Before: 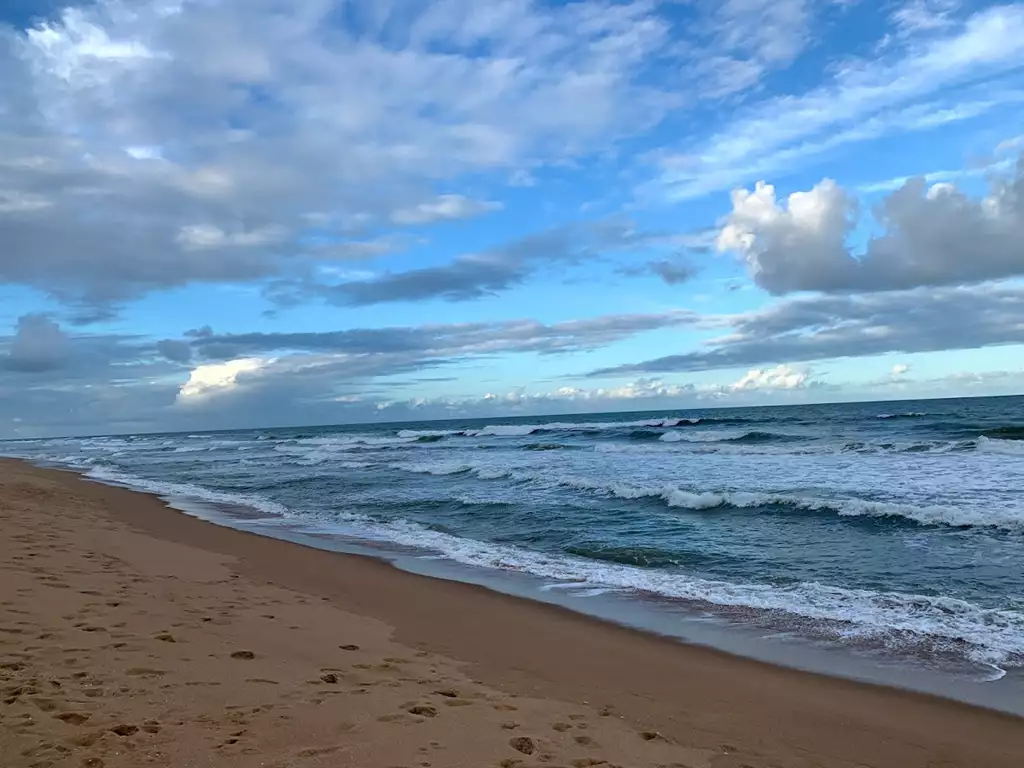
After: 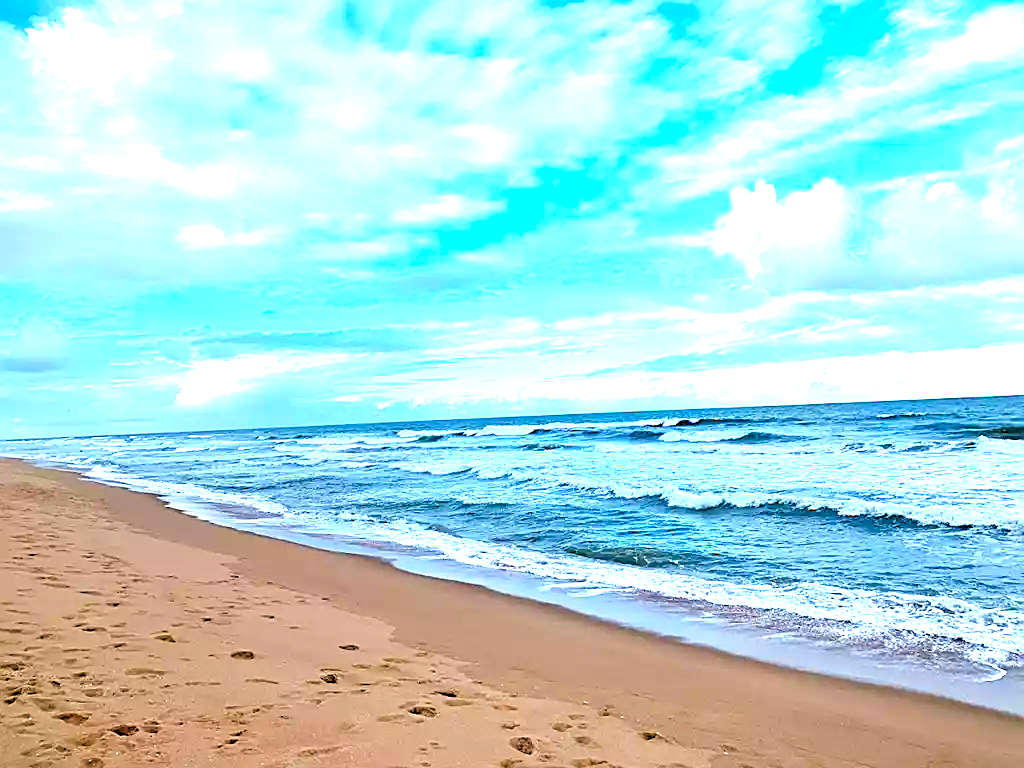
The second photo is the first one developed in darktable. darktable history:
exposure: black level correction 0, exposure 1.75 EV, compensate exposure bias true, compensate highlight preservation false
sharpen: on, module defaults
contrast brightness saturation: contrast 0.09, saturation 0.28
rgb levels: levels [[0.013, 0.434, 0.89], [0, 0.5, 1], [0, 0.5, 1]]
